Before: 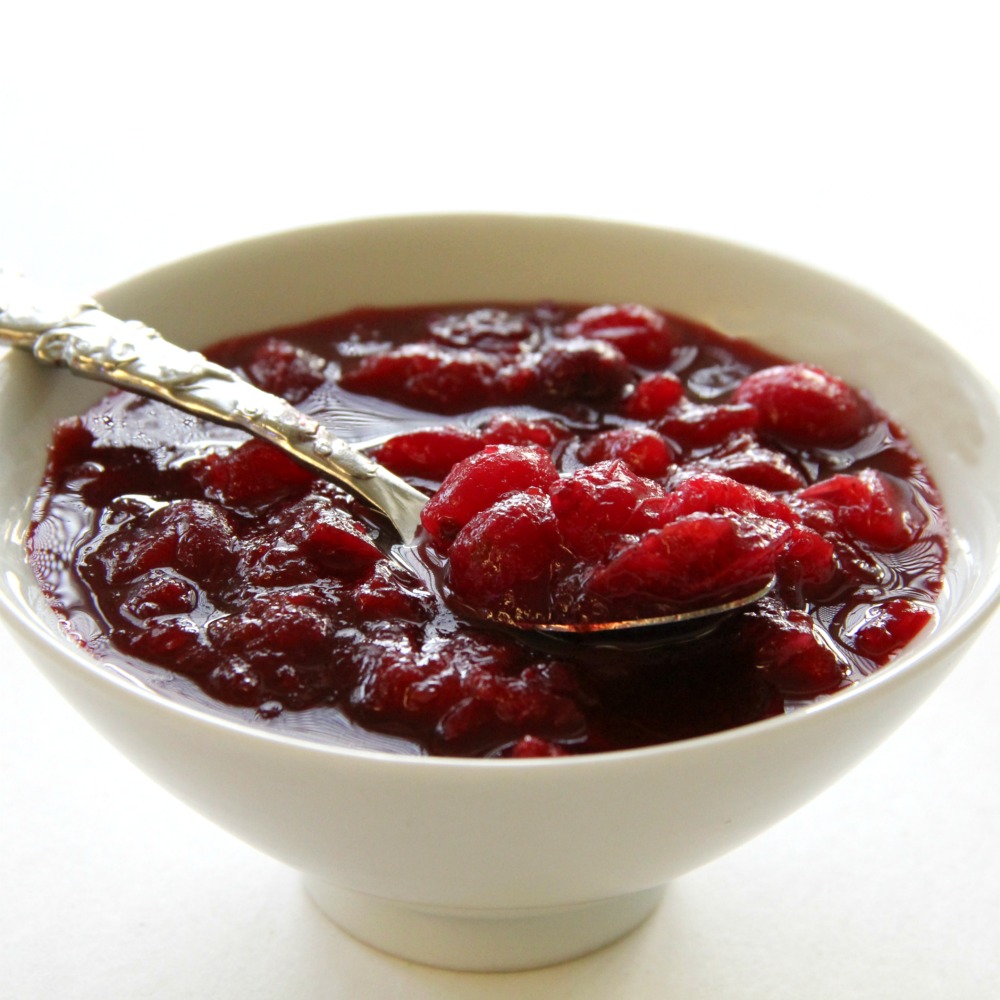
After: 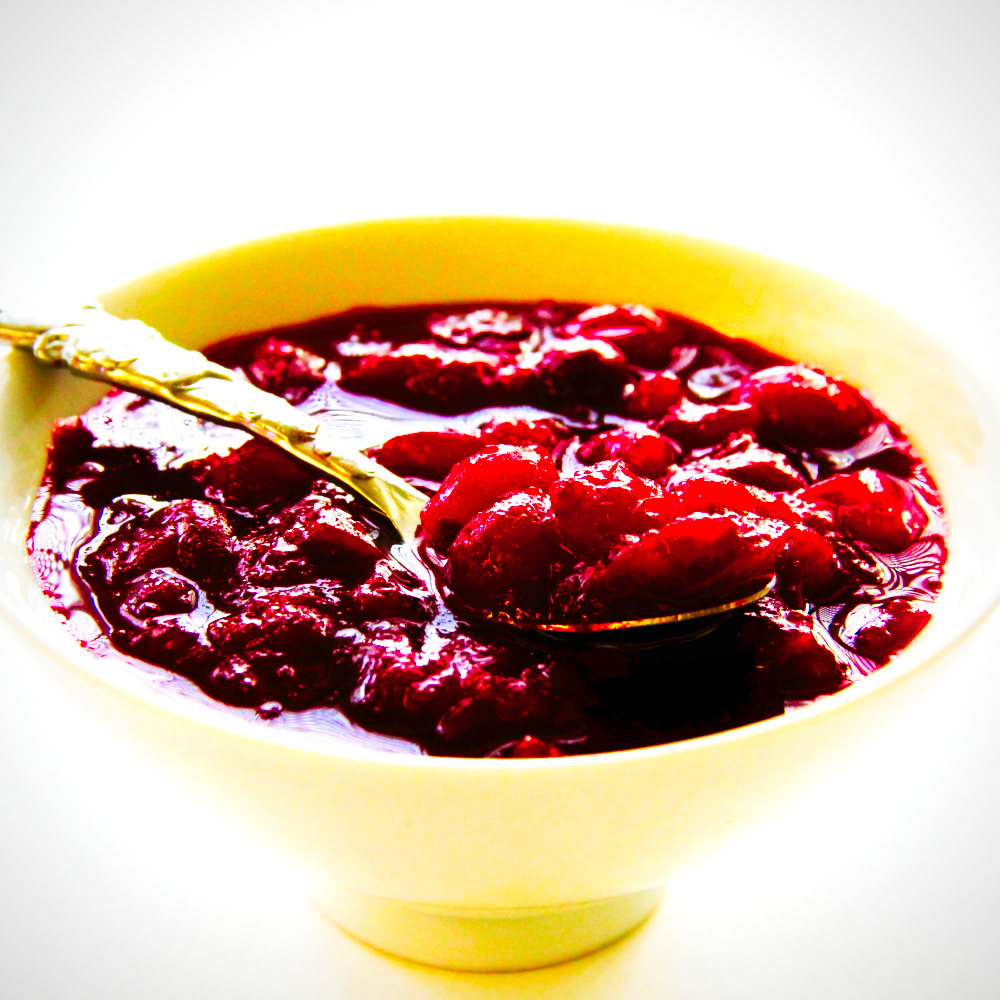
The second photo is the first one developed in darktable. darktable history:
exposure: black level correction 0.006, exposure -0.226 EV, compensate highlight preservation false
tone equalizer: on, module defaults
levels: levels [0, 0.397, 0.955]
tone curve: curves: ch0 [(0, 0) (0.003, 0.003) (0.011, 0.005) (0.025, 0.005) (0.044, 0.008) (0.069, 0.015) (0.1, 0.023) (0.136, 0.032) (0.177, 0.046) (0.224, 0.072) (0.277, 0.124) (0.335, 0.174) (0.399, 0.253) (0.468, 0.365) (0.543, 0.519) (0.623, 0.675) (0.709, 0.805) (0.801, 0.908) (0.898, 0.97) (1, 1)], preserve colors none
vignetting: fall-off radius 81.94%
color balance rgb: linear chroma grading › global chroma 25%, perceptual saturation grading › global saturation 45%, perceptual saturation grading › highlights -50%, perceptual saturation grading › shadows 30%, perceptual brilliance grading › global brilliance 18%, global vibrance 40%
local contrast: mode bilateral grid, contrast 100, coarseness 100, detail 91%, midtone range 0.2
